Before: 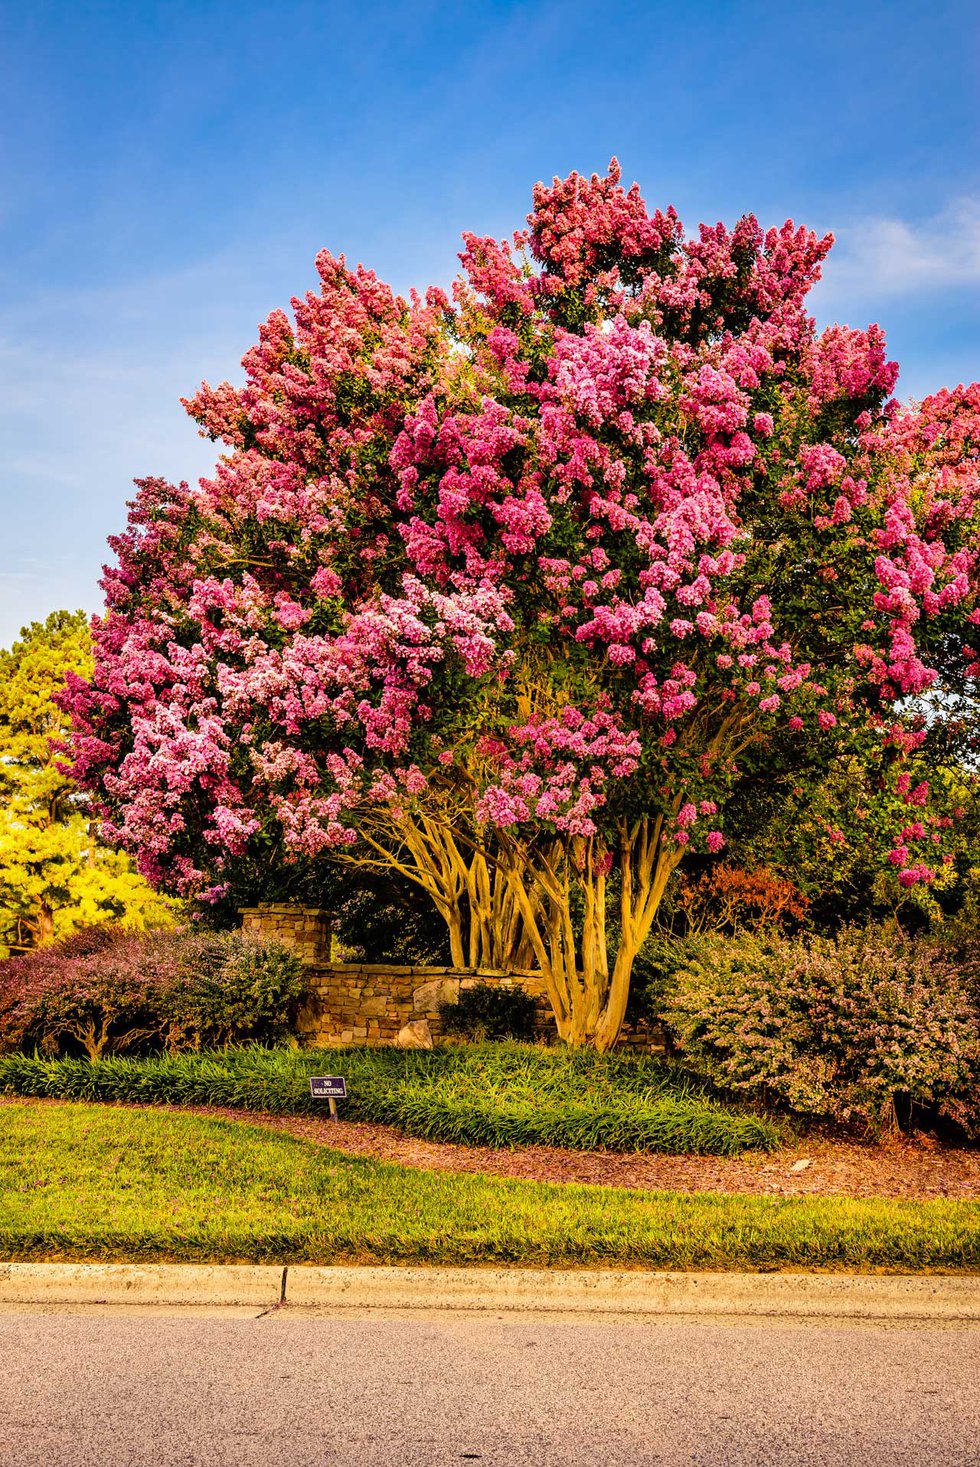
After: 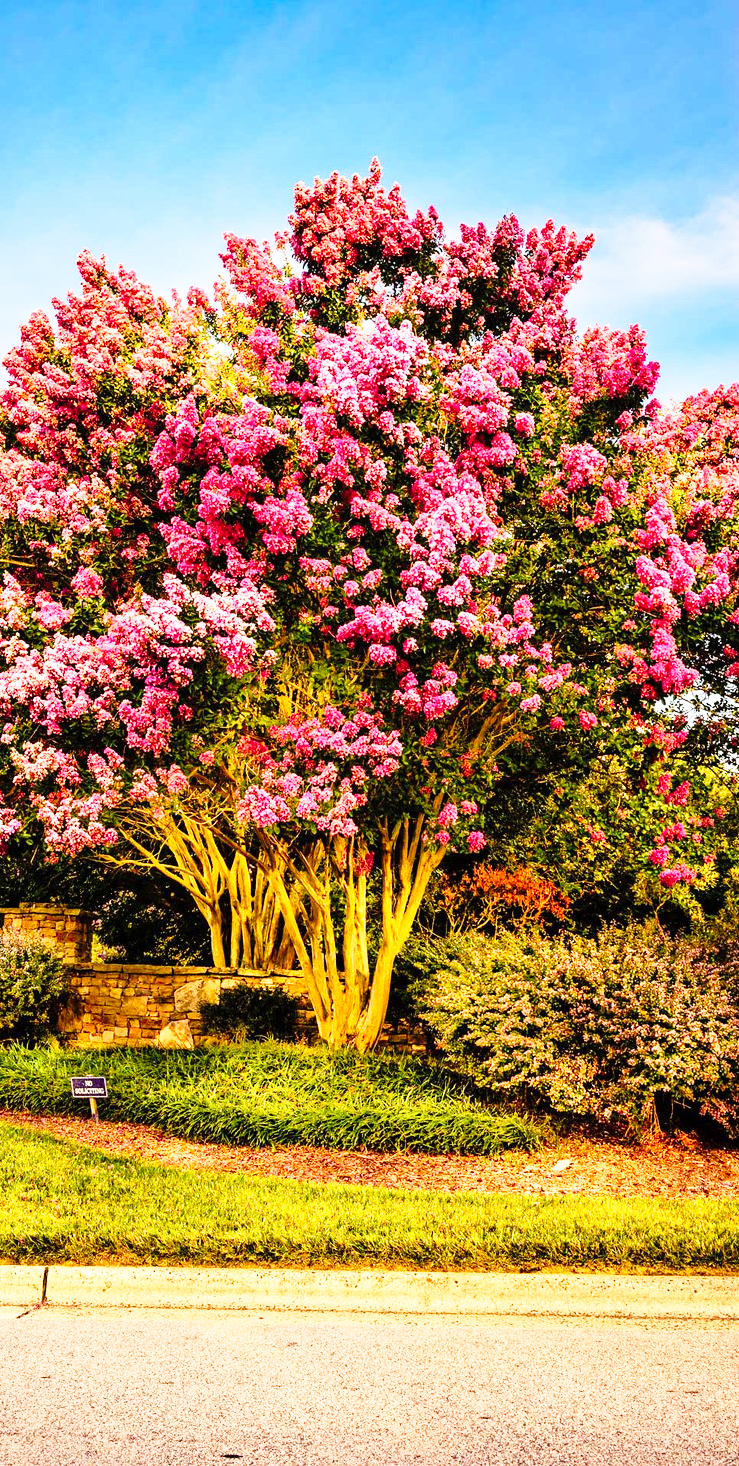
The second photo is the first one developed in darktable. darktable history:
base curve: curves: ch0 [(0, 0) (0.026, 0.03) (0.109, 0.232) (0.351, 0.748) (0.669, 0.968) (1, 1)], preserve colors none
crop and rotate: left 24.526%
